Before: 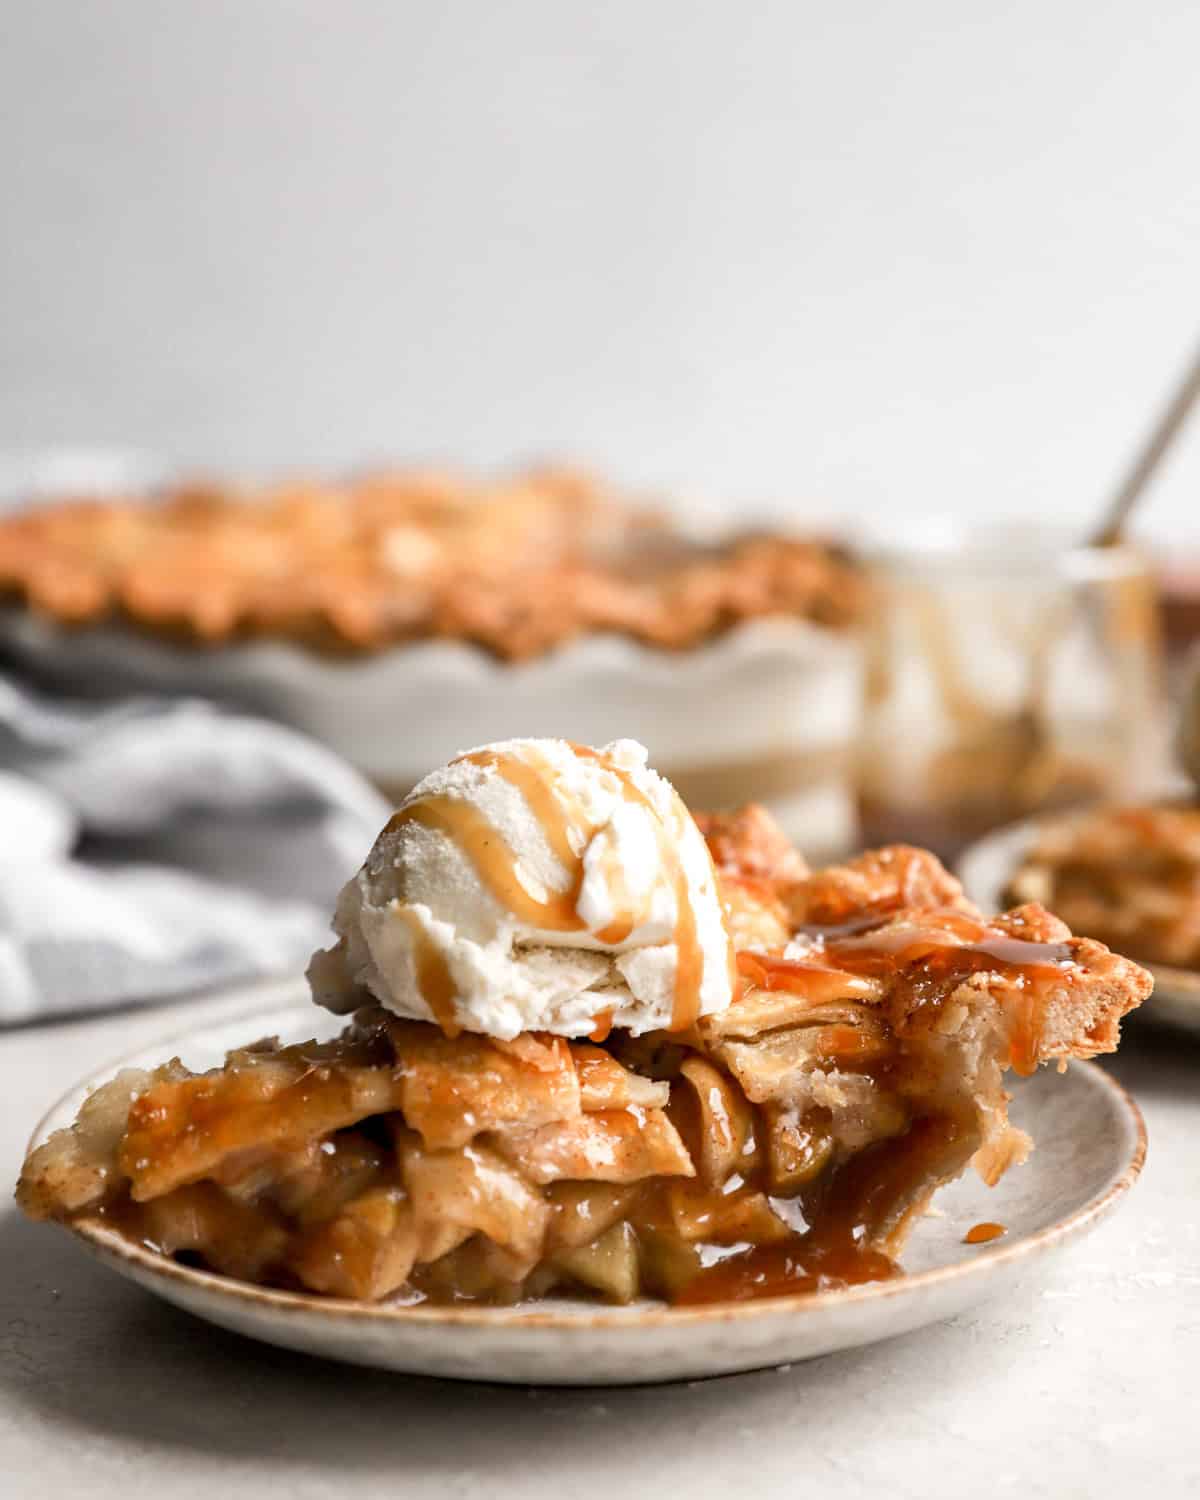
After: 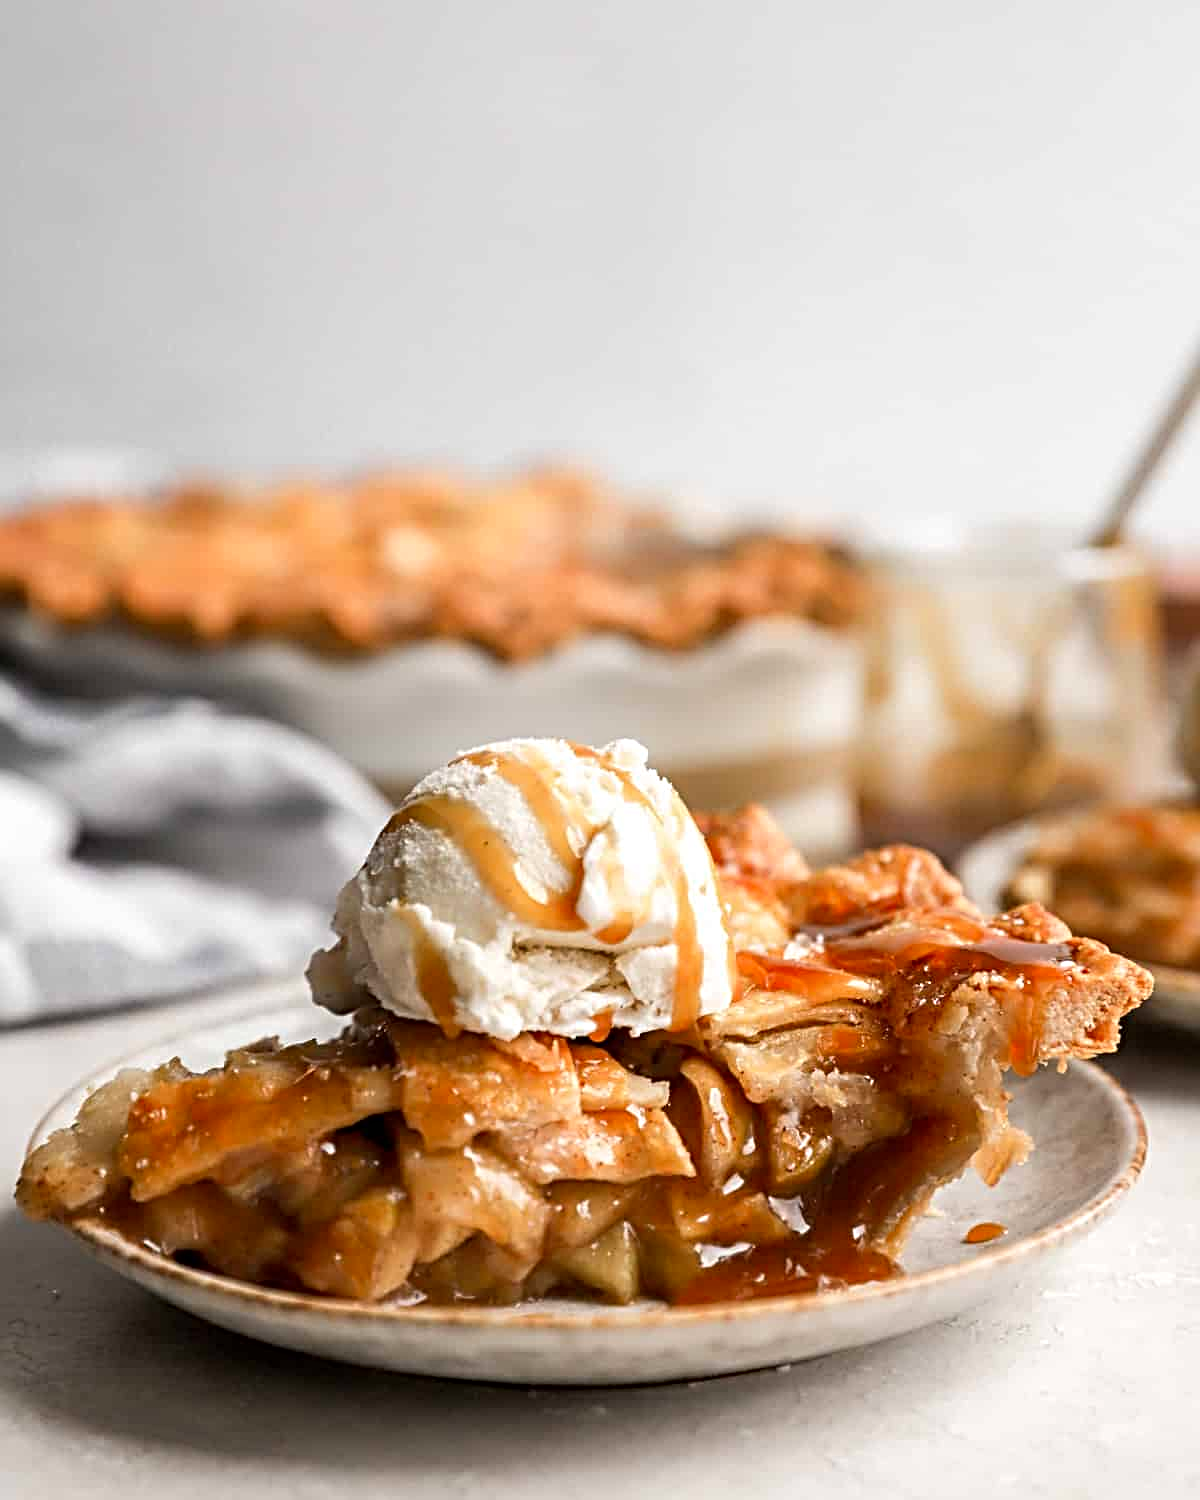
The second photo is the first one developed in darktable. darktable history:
sharpen: radius 4
contrast brightness saturation: saturation 0.1
